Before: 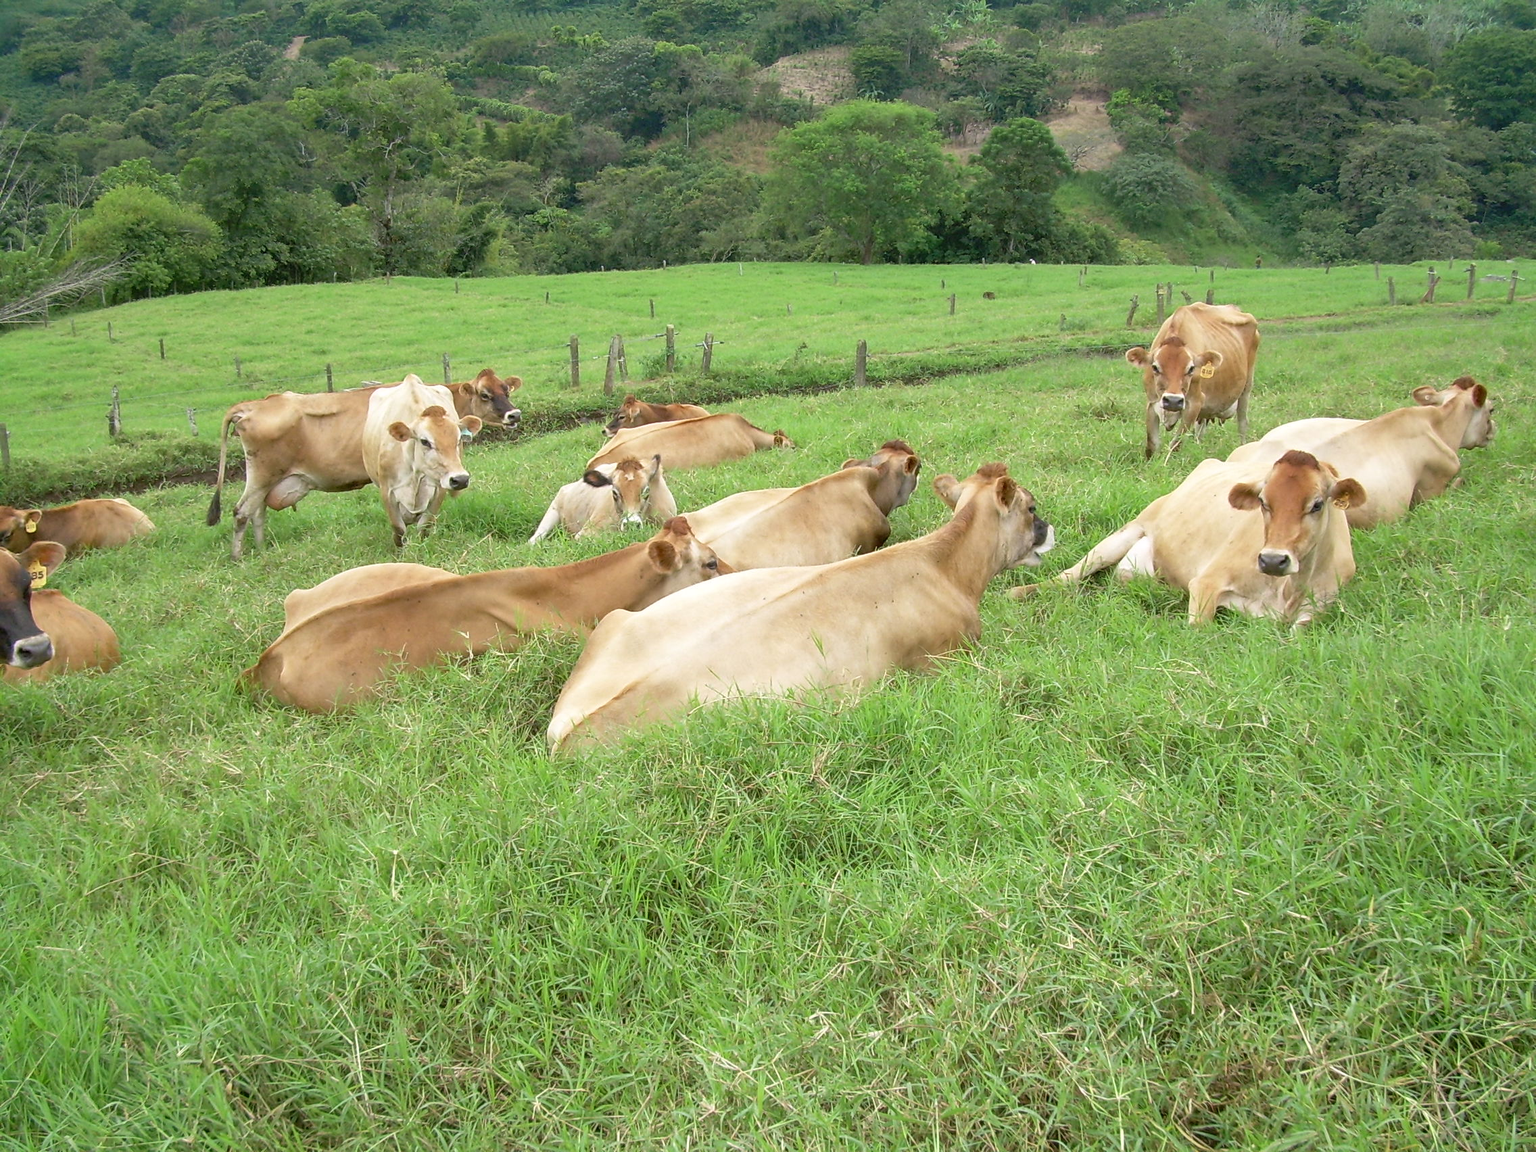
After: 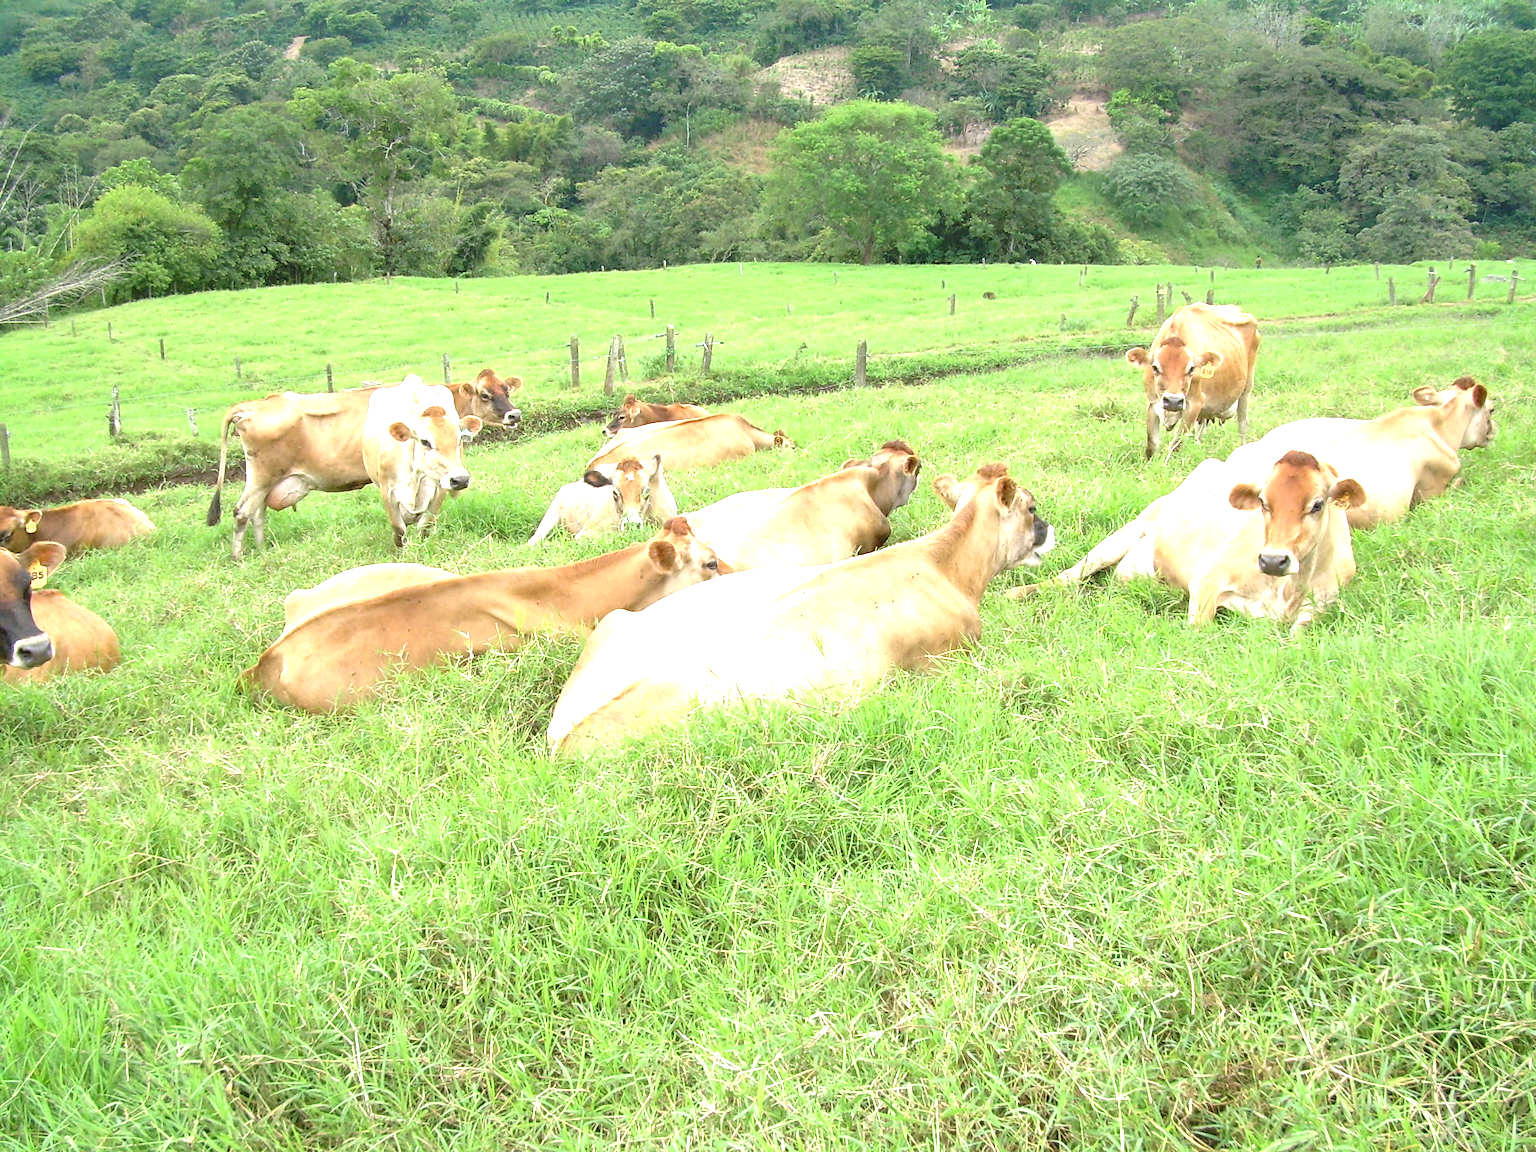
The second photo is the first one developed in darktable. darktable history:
exposure: black level correction -0.002, exposure 1.113 EV, compensate highlight preservation false
